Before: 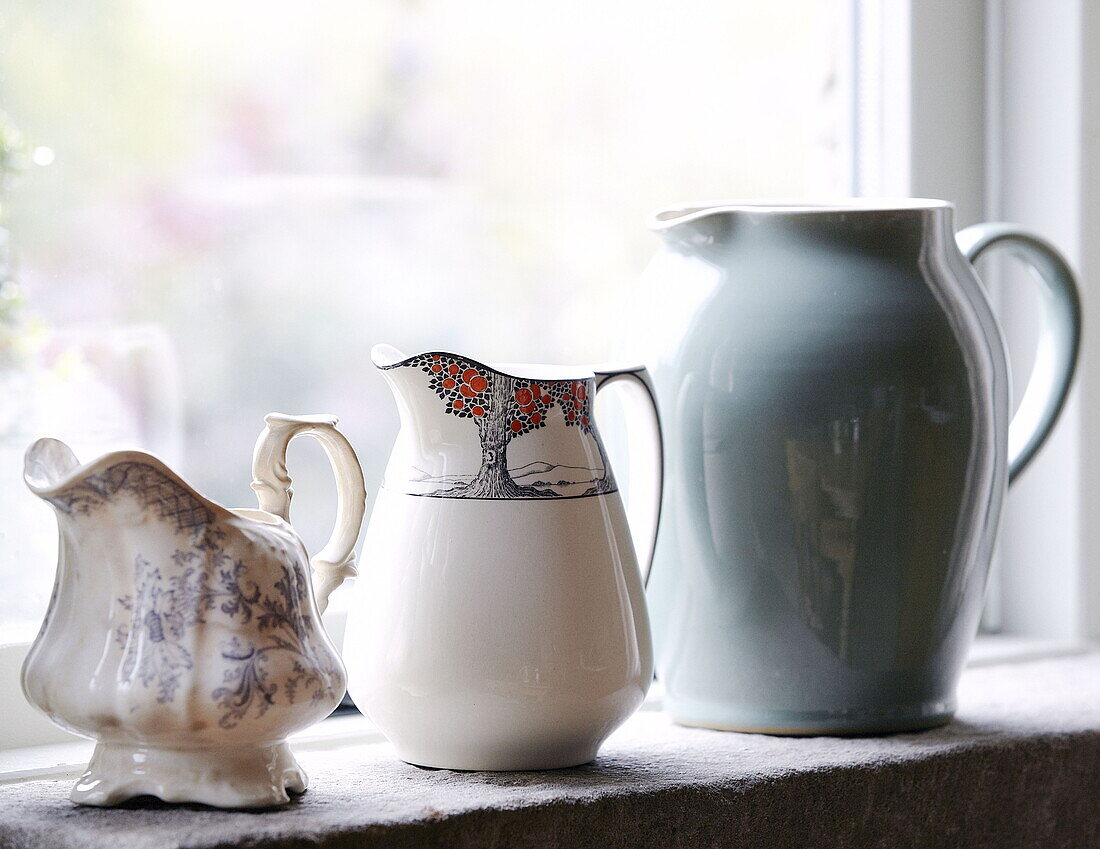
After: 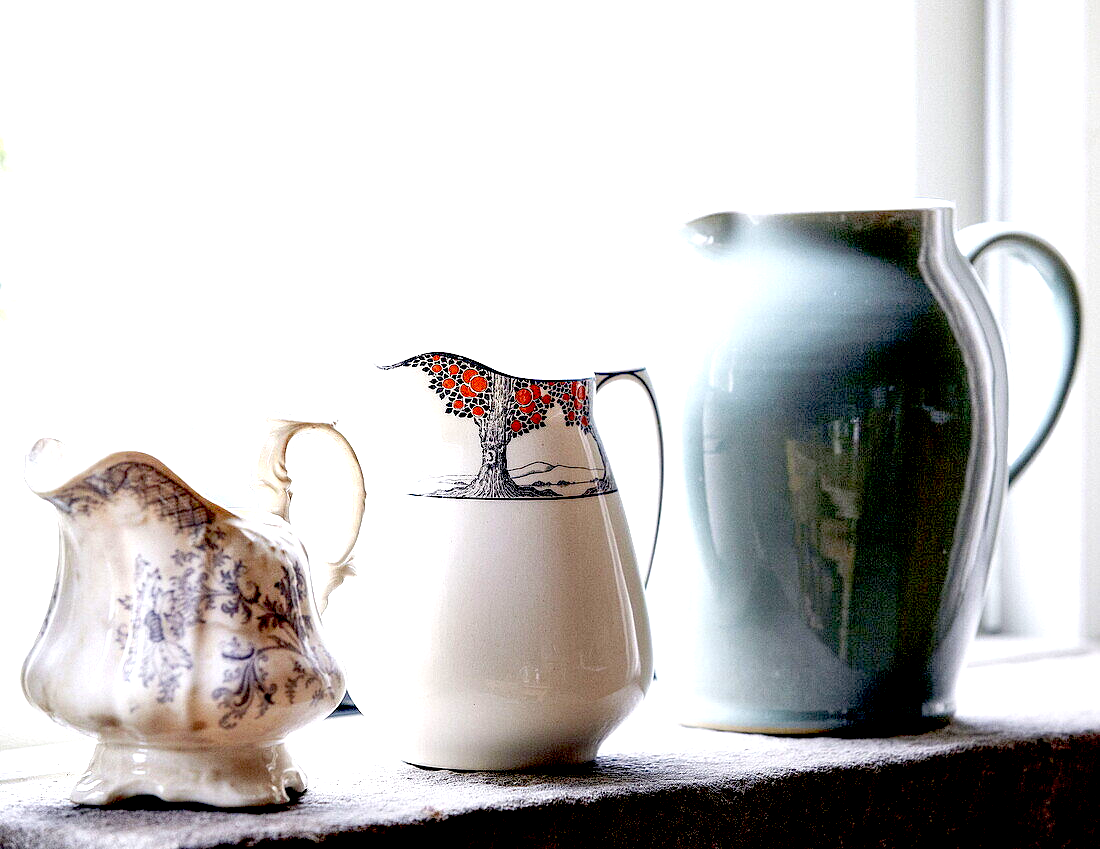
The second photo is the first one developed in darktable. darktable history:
local contrast: on, module defaults
tone equalizer: on, module defaults
exposure: black level correction 0.035, exposure 0.9 EV, compensate highlight preservation false
